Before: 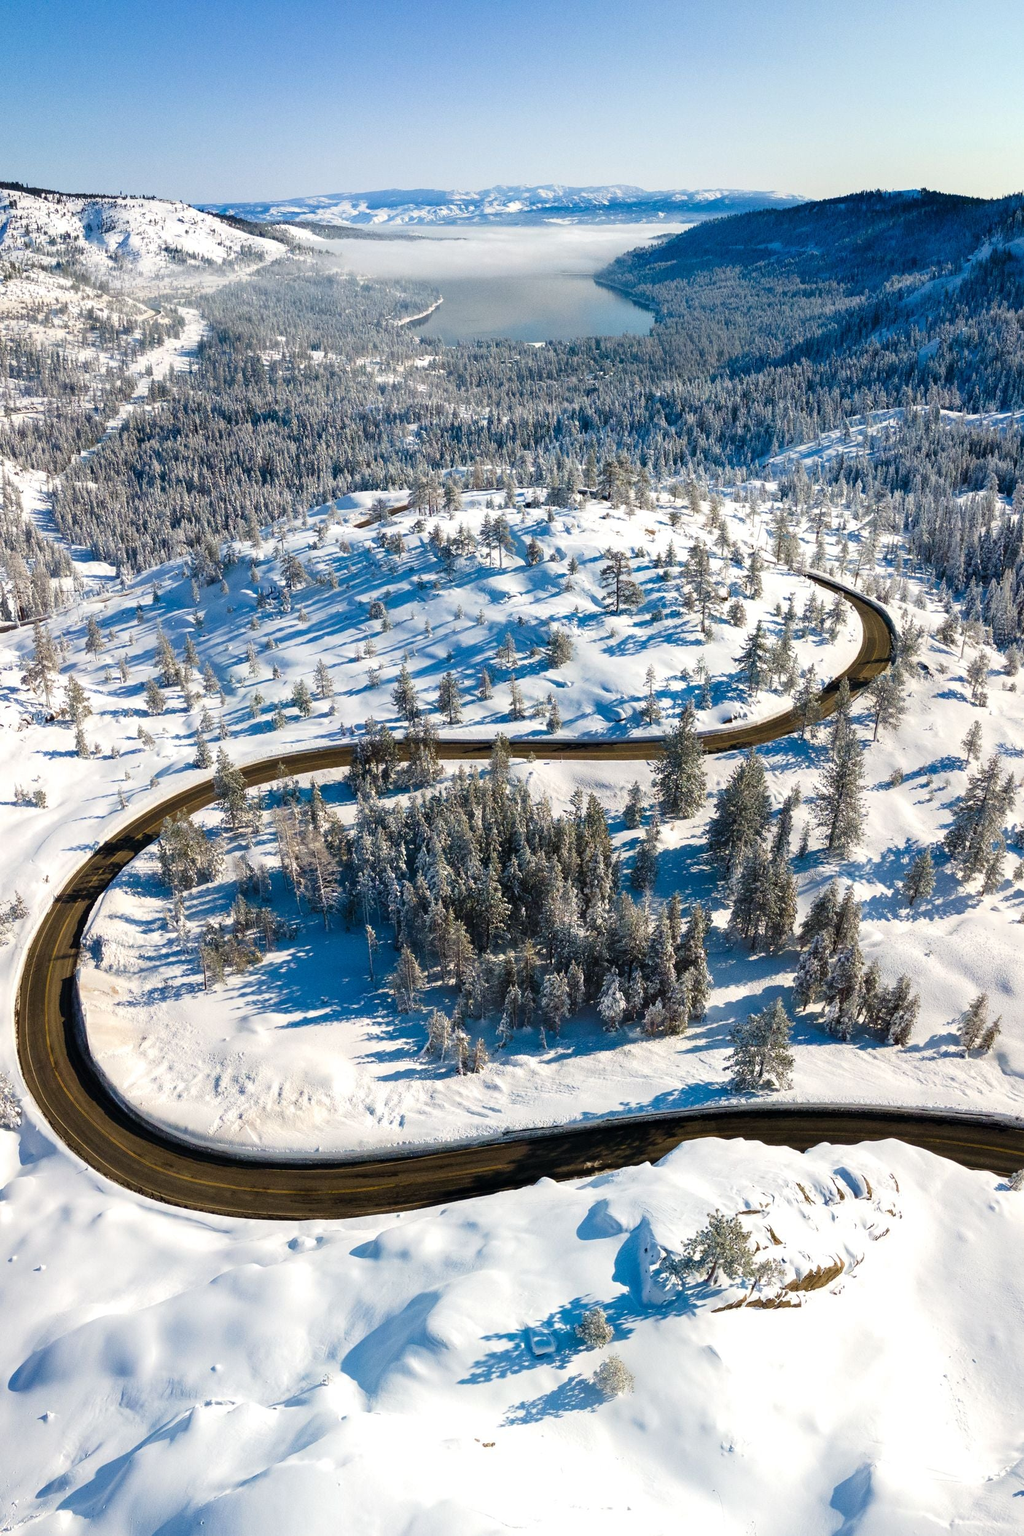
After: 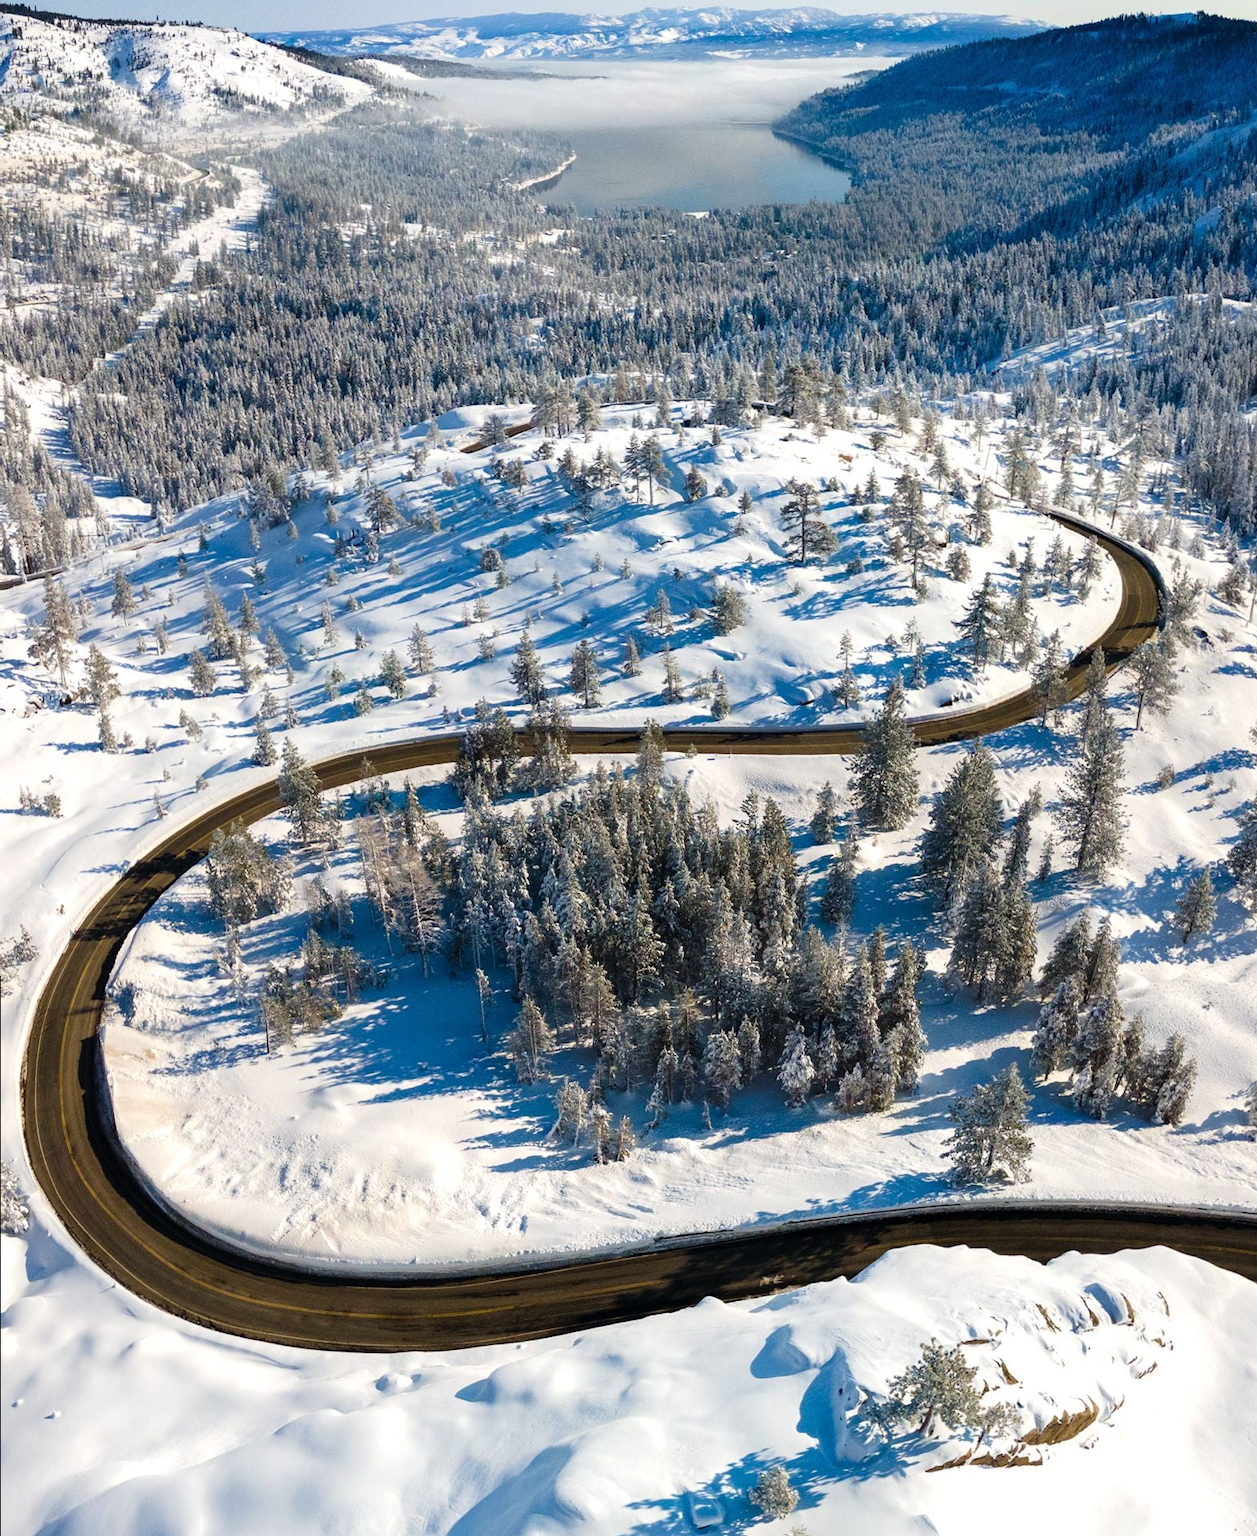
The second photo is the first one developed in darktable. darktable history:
crop and rotate: angle 0.038°, top 11.715%, right 5.6%, bottom 11.326%
